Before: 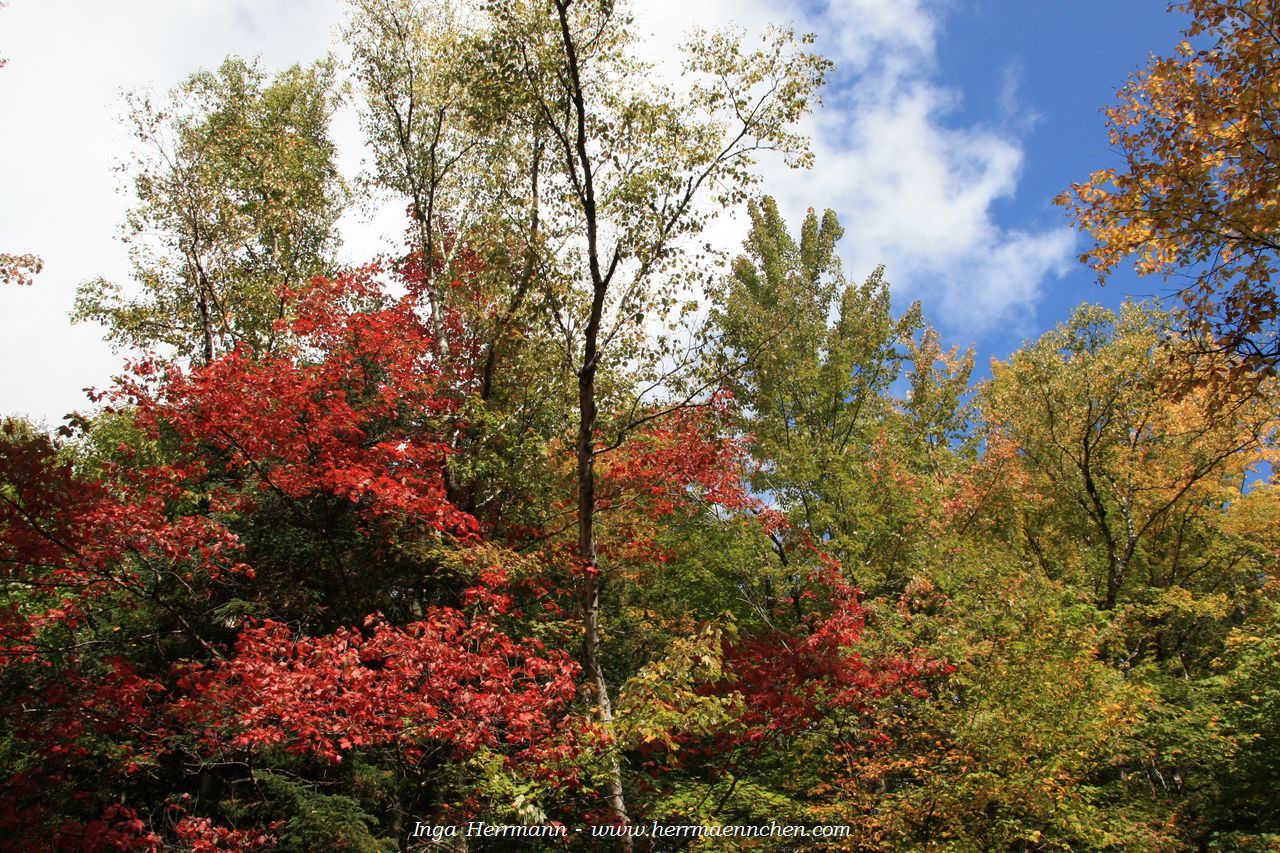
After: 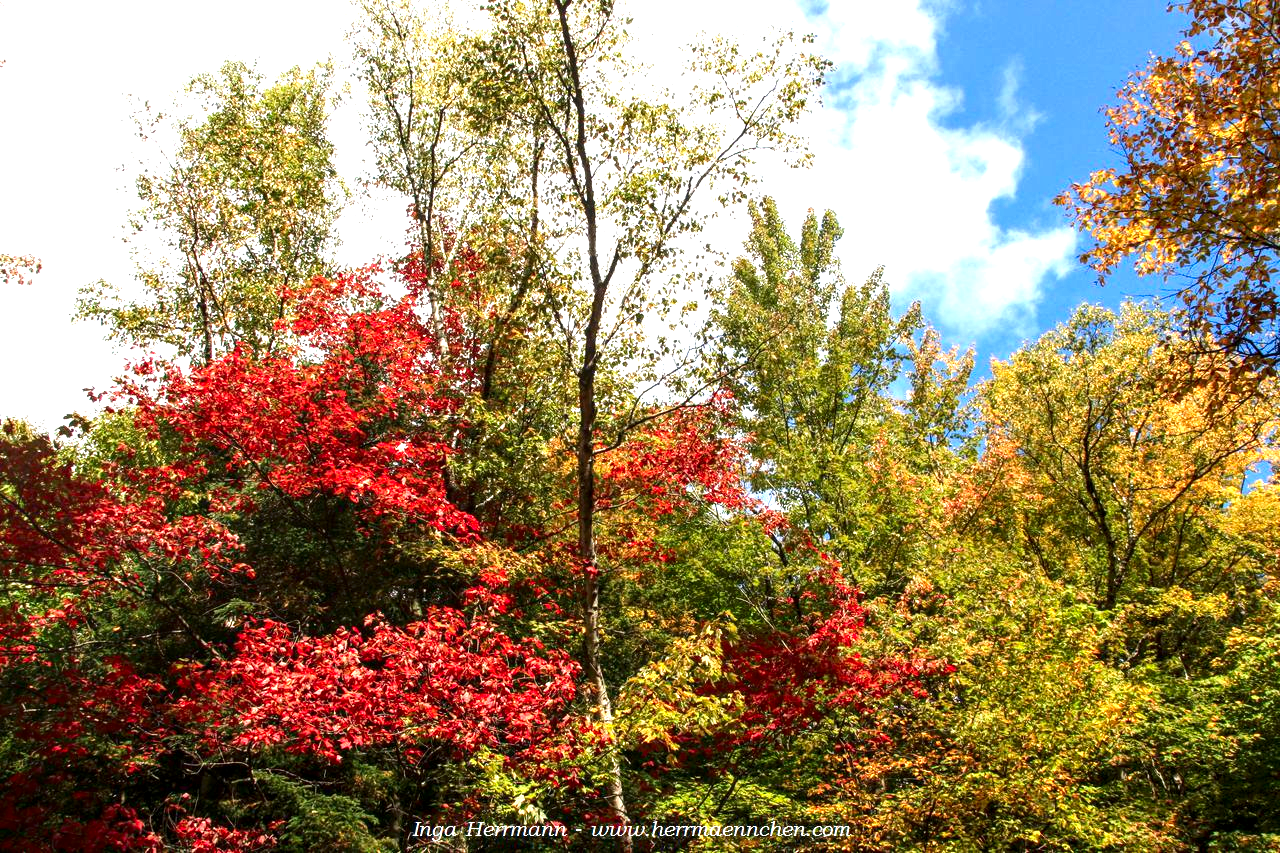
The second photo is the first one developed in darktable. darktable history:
local contrast: detail 130%
contrast brightness saturation: contrast 0.12, brightness -0.12, saturation 0.2
exposure: black level correction 0, exposure 1.1 EV, compensate exposure bias true, compensate highlight preservation false
